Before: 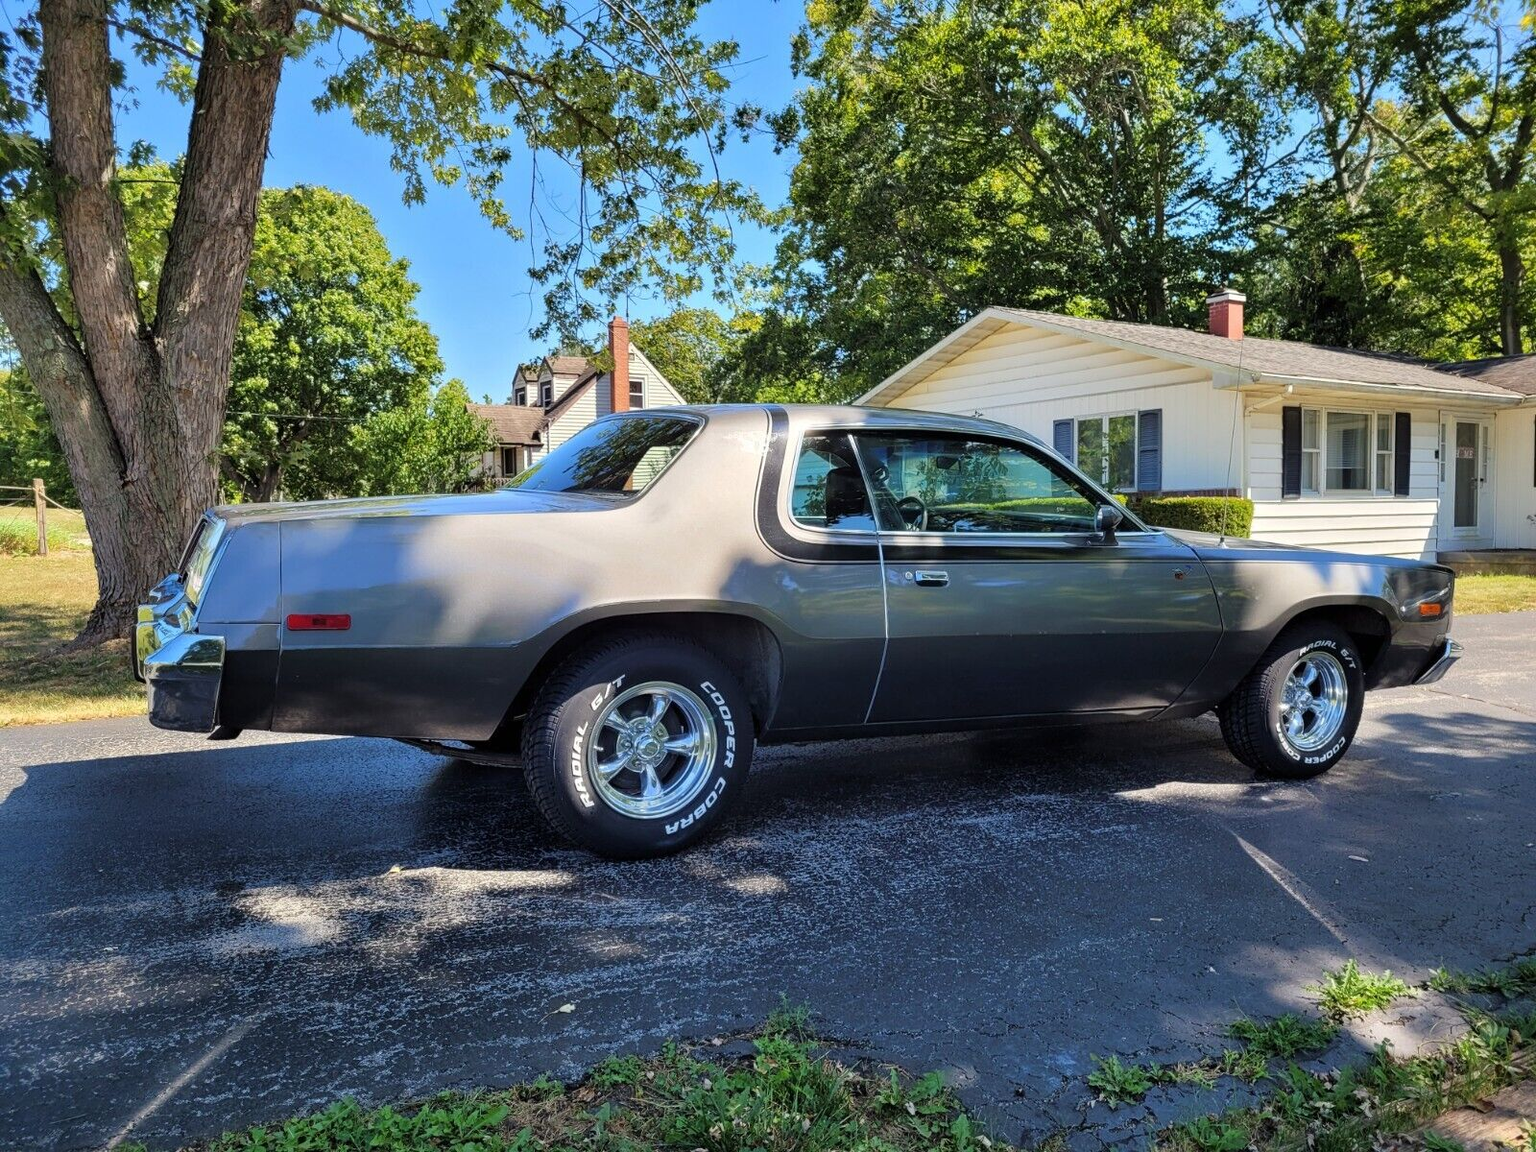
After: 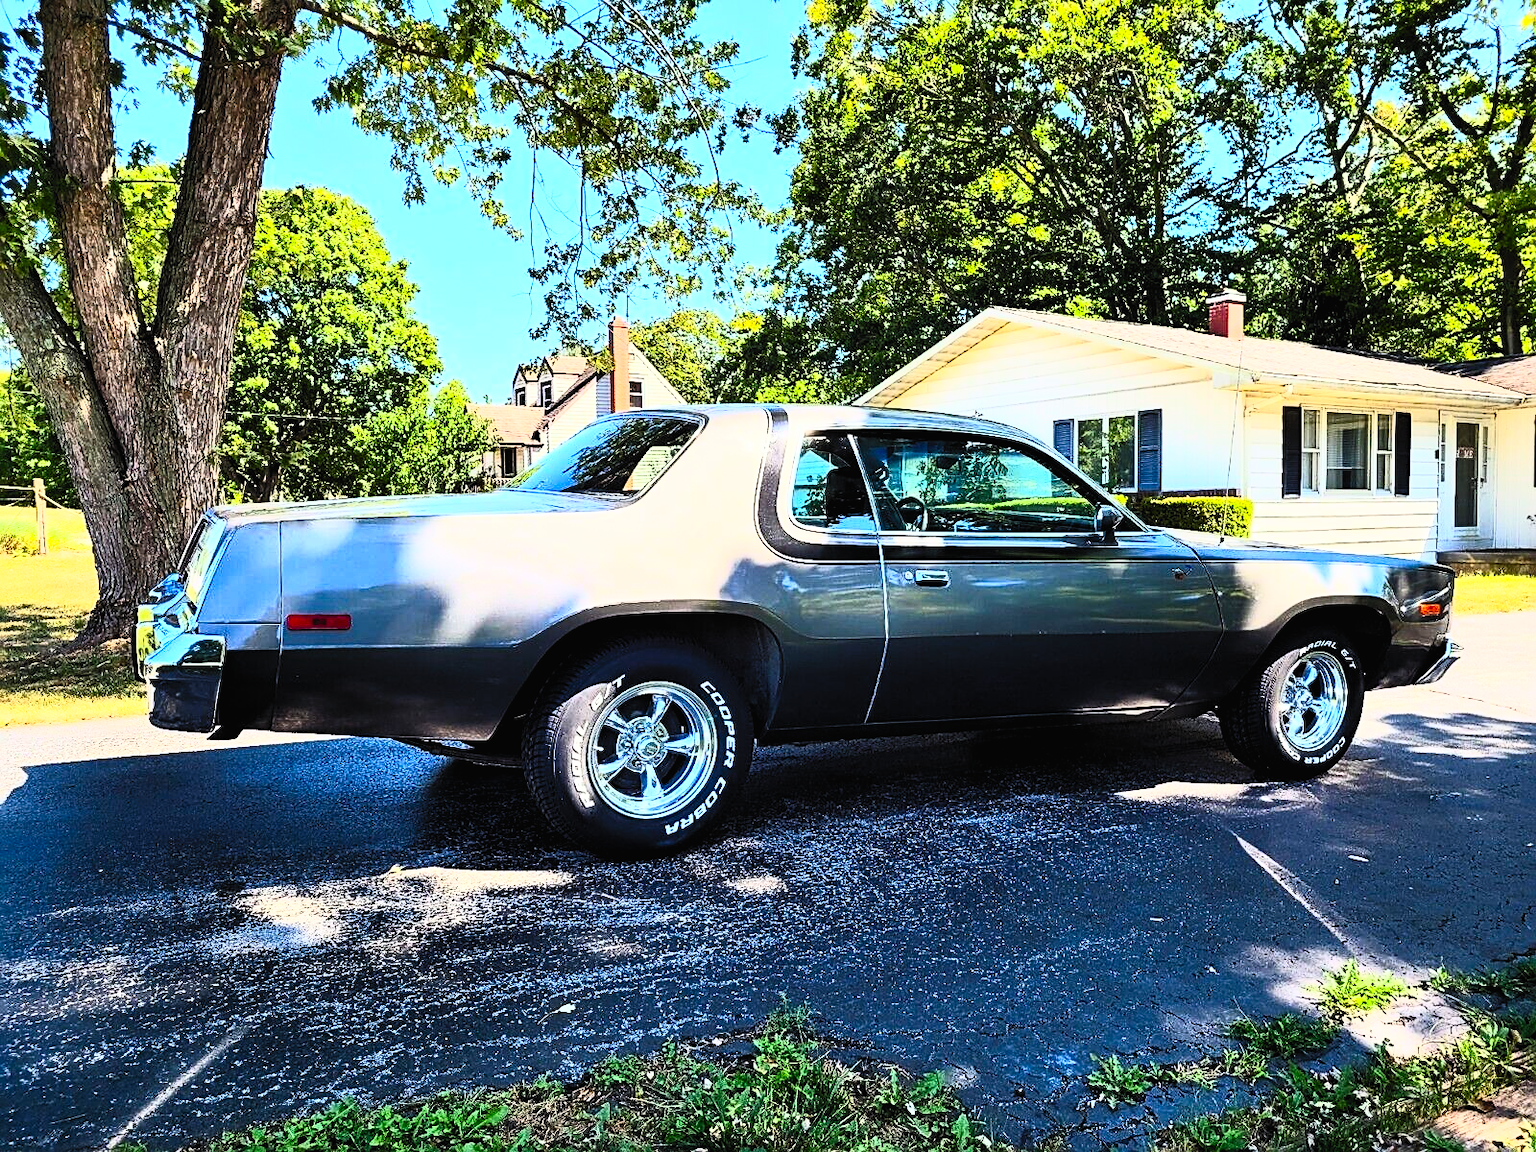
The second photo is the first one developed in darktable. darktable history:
sharpen: on, module defaults
tone equalizer: edges refinement/feathering 500, mask exposure compensation -1.57 EV, preserve details no
contrast brightness saturation: contrast 0.829, brightness 0.597, saturation 0.606
filmic rgb: black relative exposure -8.02 EV, white relative exposure 4.03 EV, hardness 4.11, latitude 49.85%, contrast 1.101
